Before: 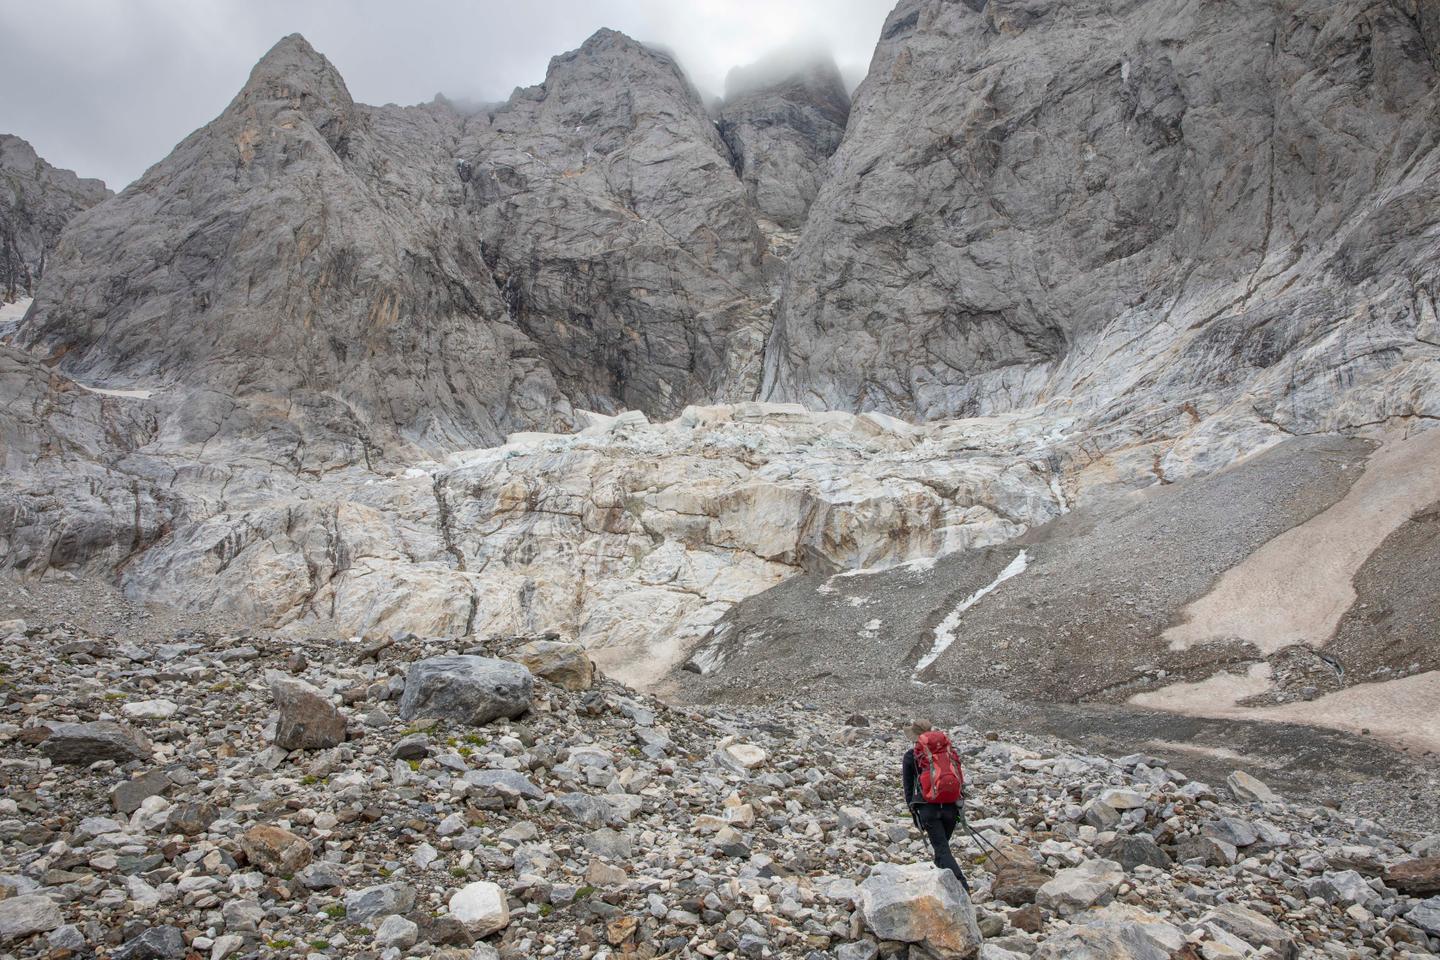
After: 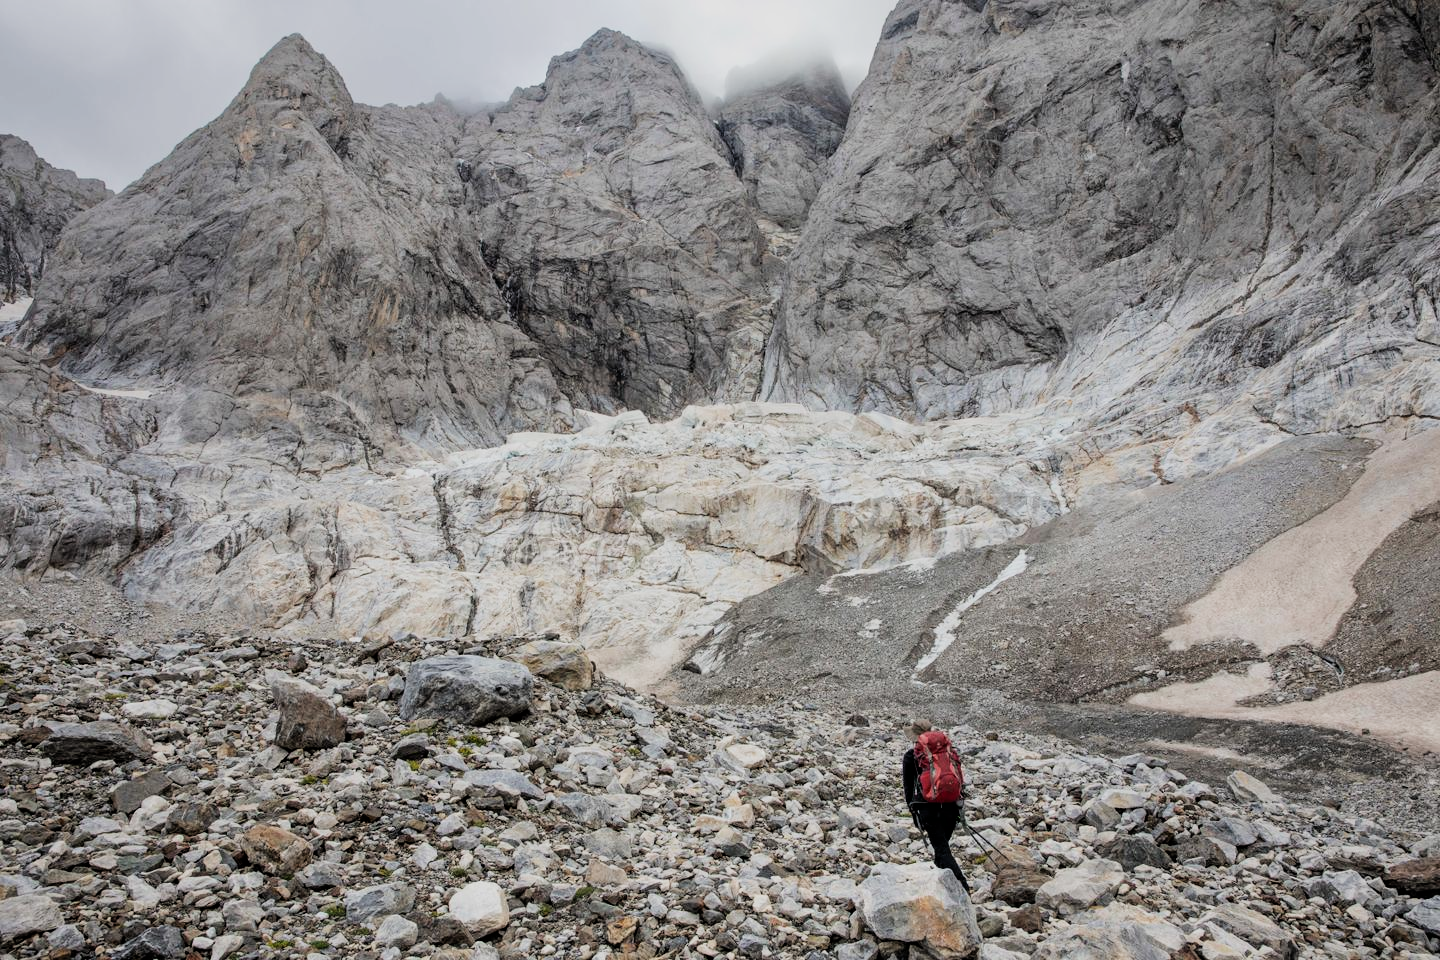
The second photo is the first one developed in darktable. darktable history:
filmic rgb: black relative exposure -5.13 EV, white relative exposure 3.96 EV, threshold 3.06 EV, hardness 2.89, contrast 1.301, highlights saturation mix -28.64%, enable highlight reconstruction true
